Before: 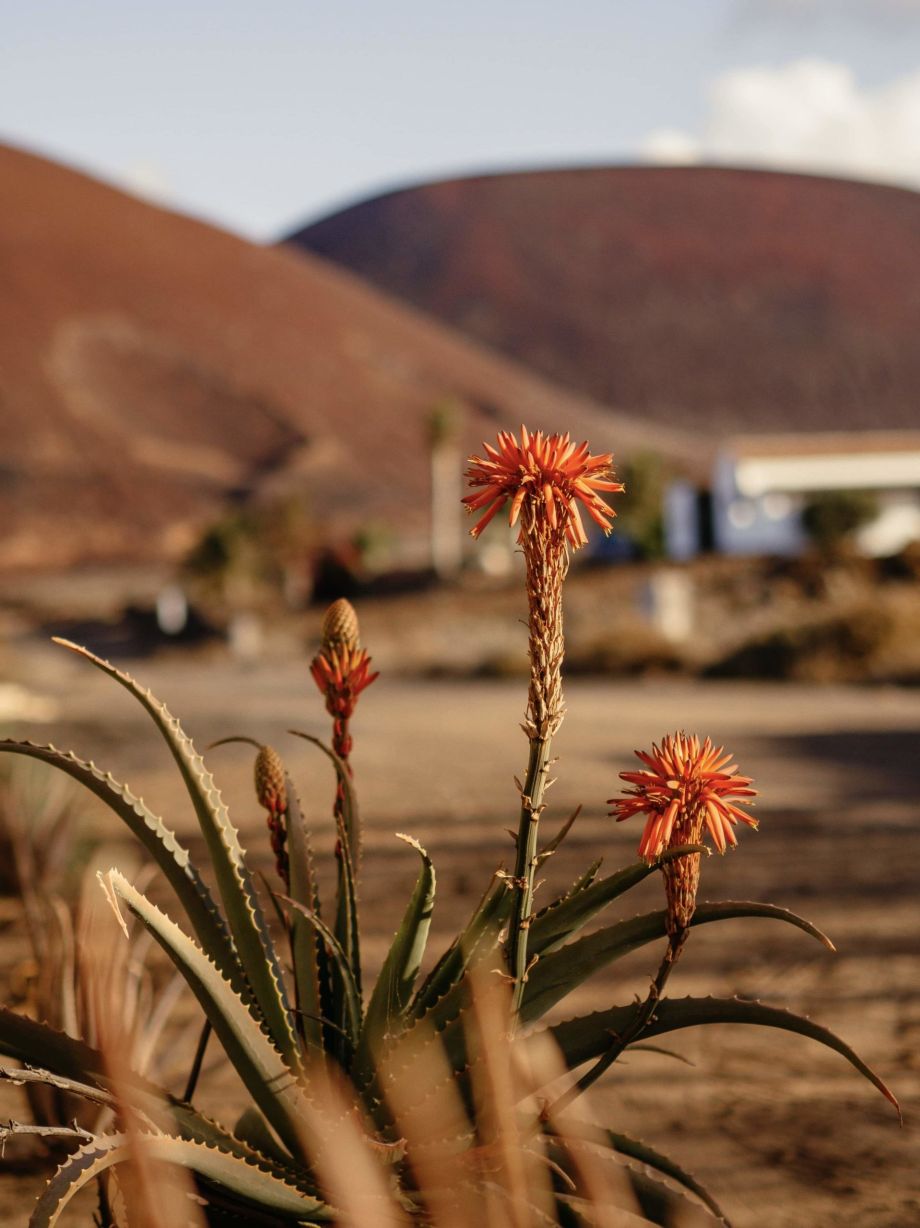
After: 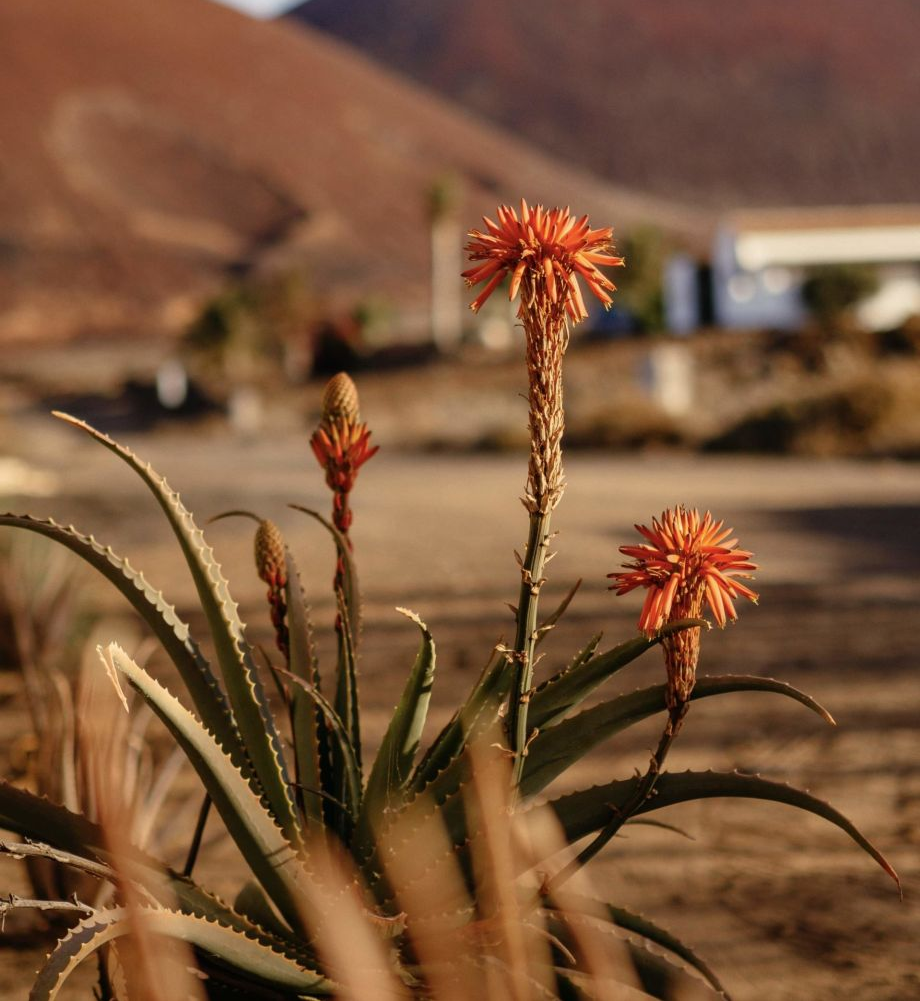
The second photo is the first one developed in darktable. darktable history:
crop and rotate: top 18.437%
